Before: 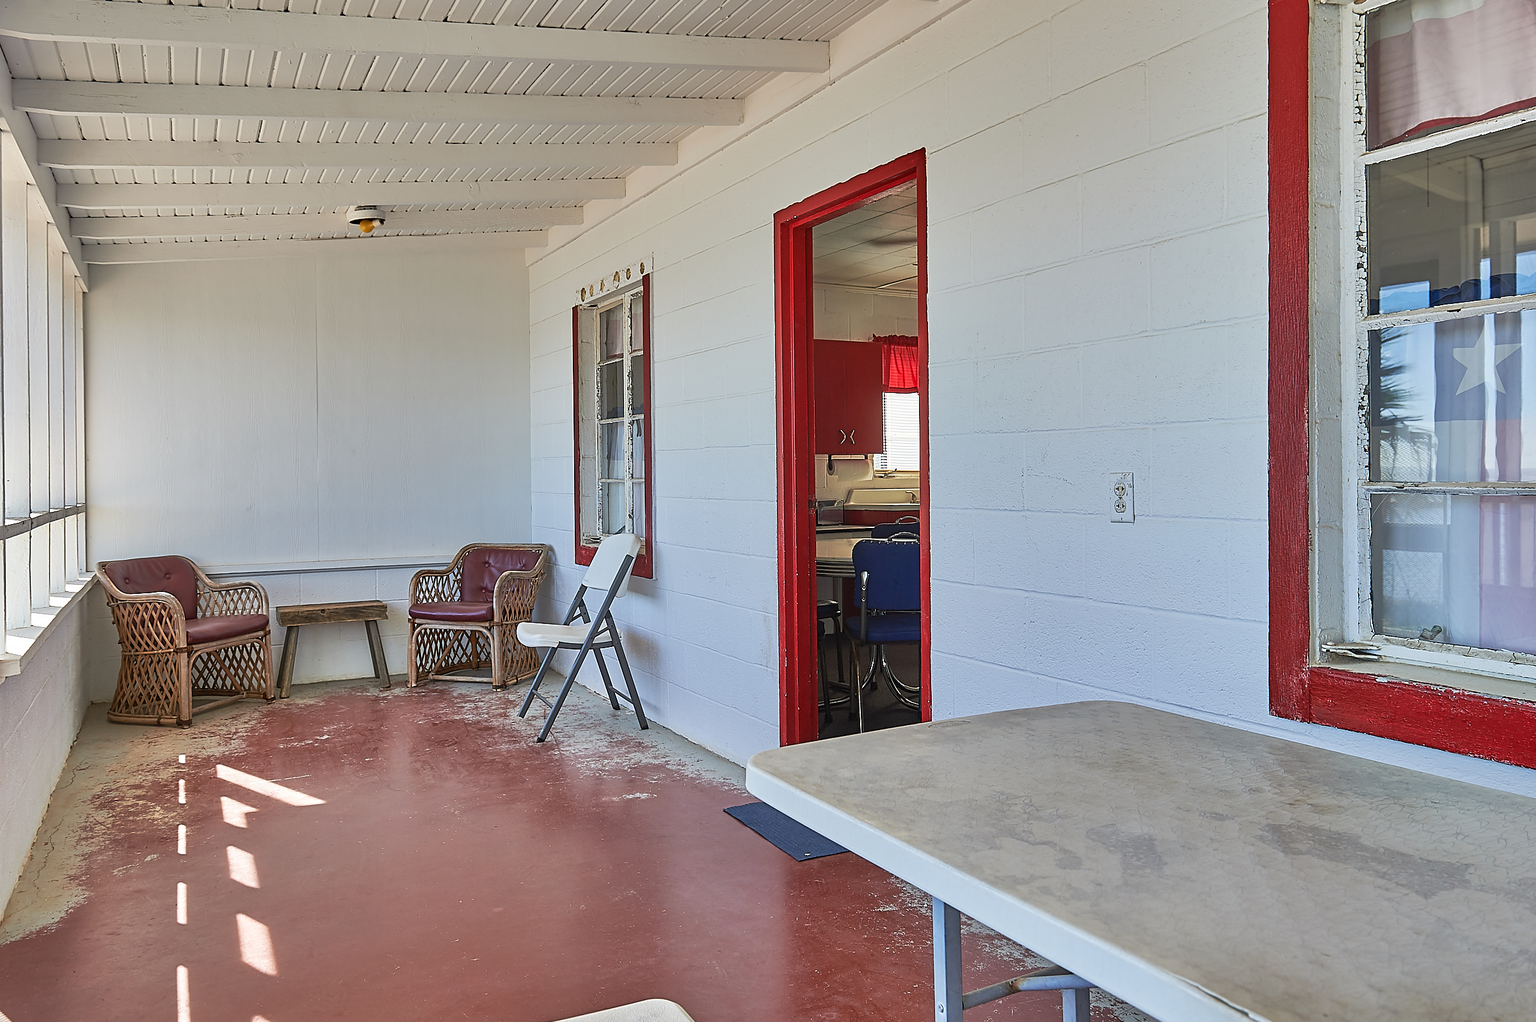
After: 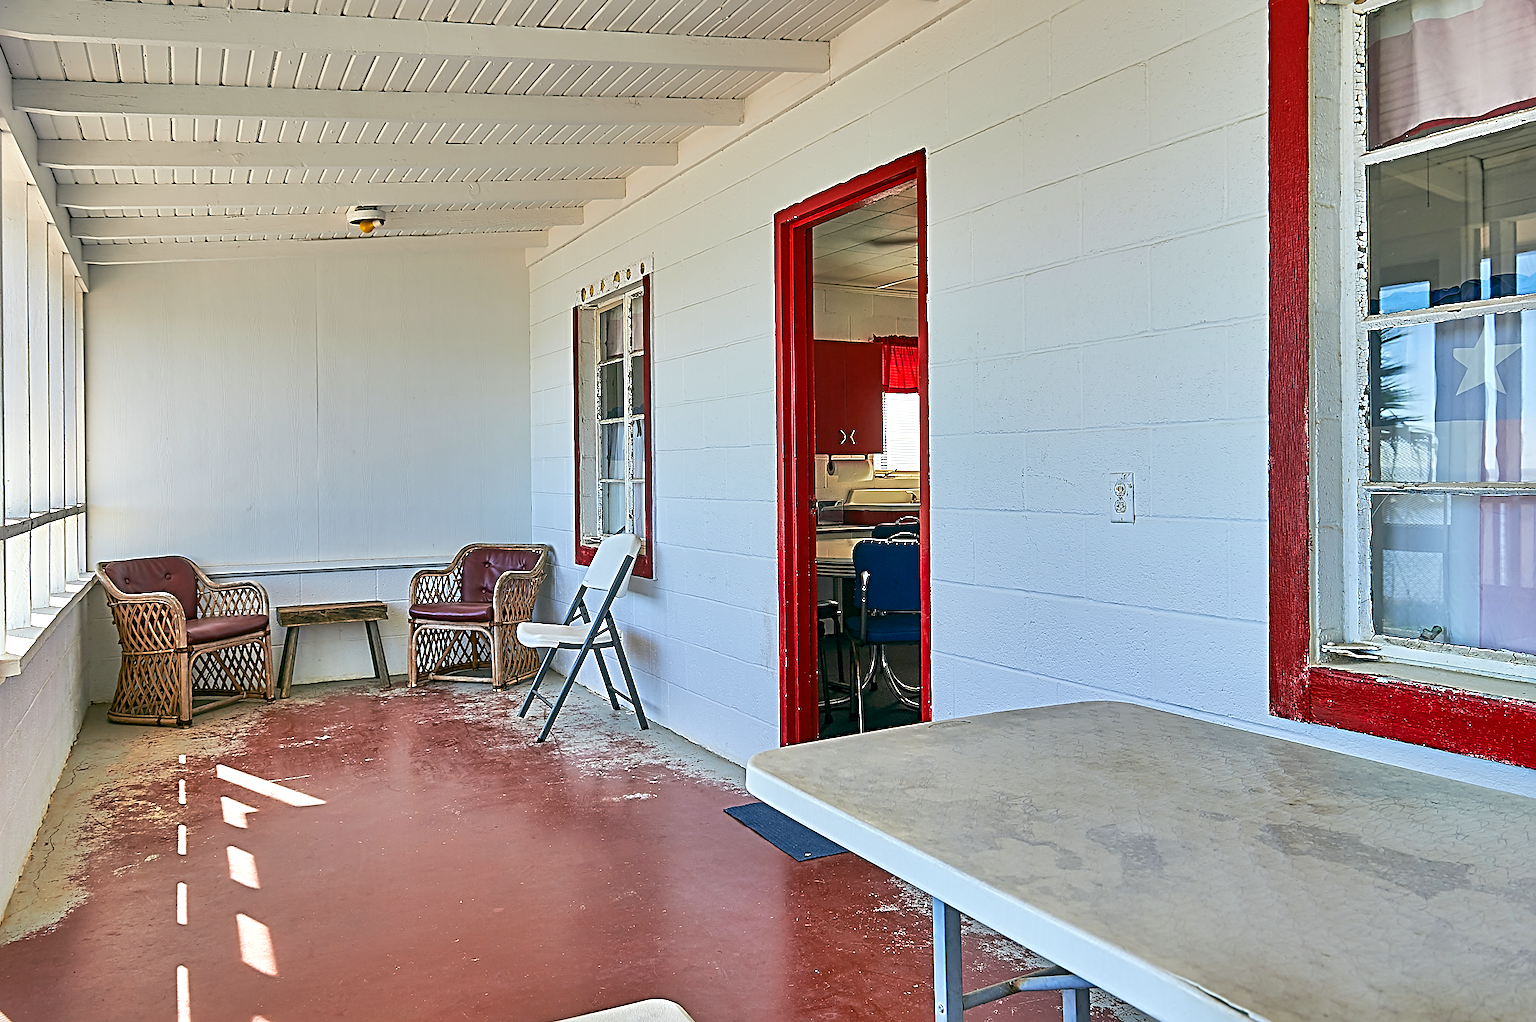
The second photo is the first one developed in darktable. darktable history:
color balance rgb: global offset › luminance -0.315%, global offset › chroma 0.108%, global offset › hue 164.73°, perceptual saturation grading › global saturation 25.433%, perceptual brilliance grading › highlights 6.357%, perceptual brilliance grading › mid-tones 16.265%, perceptual brilliance grading › shadows -5.274%
sharpen: radius 4.901
